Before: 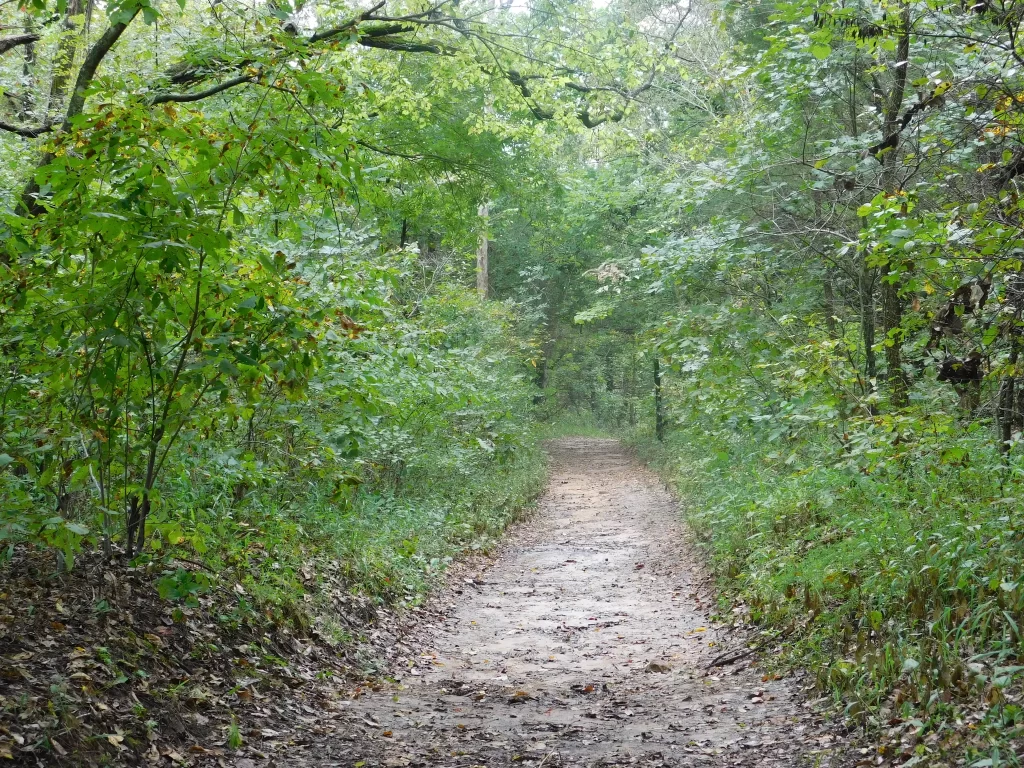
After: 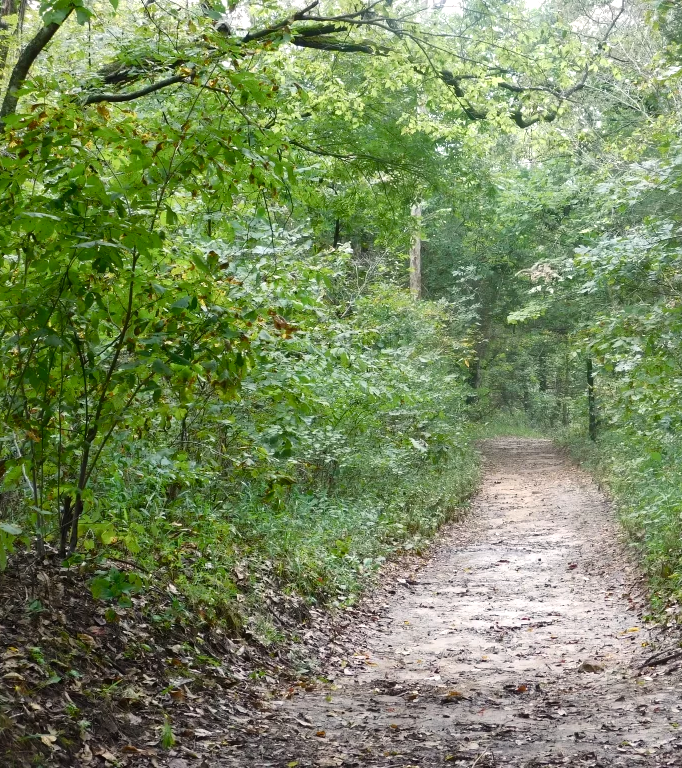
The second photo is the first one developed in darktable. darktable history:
color balance rgb: shadows lift › chroma 1%, shadows lift › hue 28.8°, power › hue 60°, highlights gain › chroma 1%, highlights gain › hue 60°, global offset › luminance 0.25%, perceptual saturation grading › highlights -20%, perceptual saturation grading › shadows 20%, perceptual brilliance grading › highlights 5%, perceptual brilliance grading › shadows -10%, global vibrance 19.67%
crop and rotate: left 6.617%, right 26.717%
local contrast: mode bilateral grid, contrast 20, coarseness 50, detail 120%, midtone range 0.2
